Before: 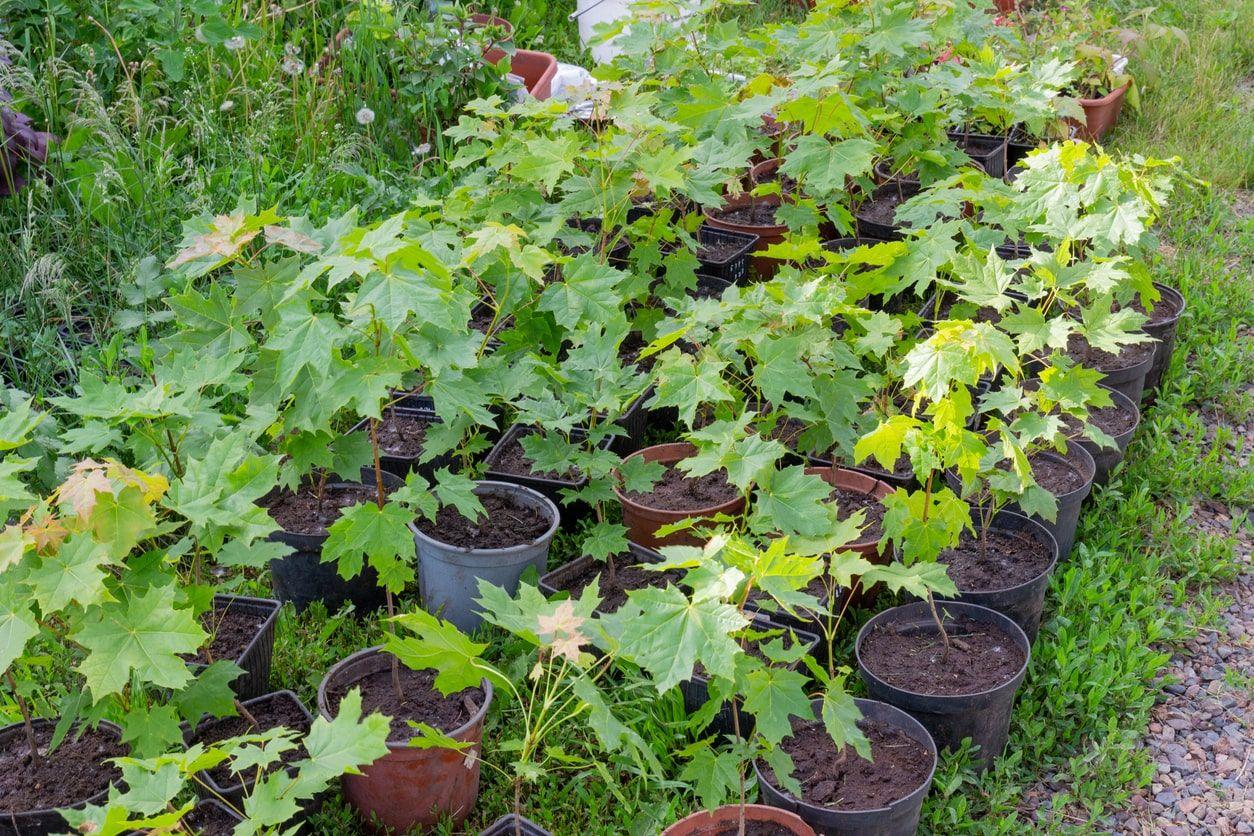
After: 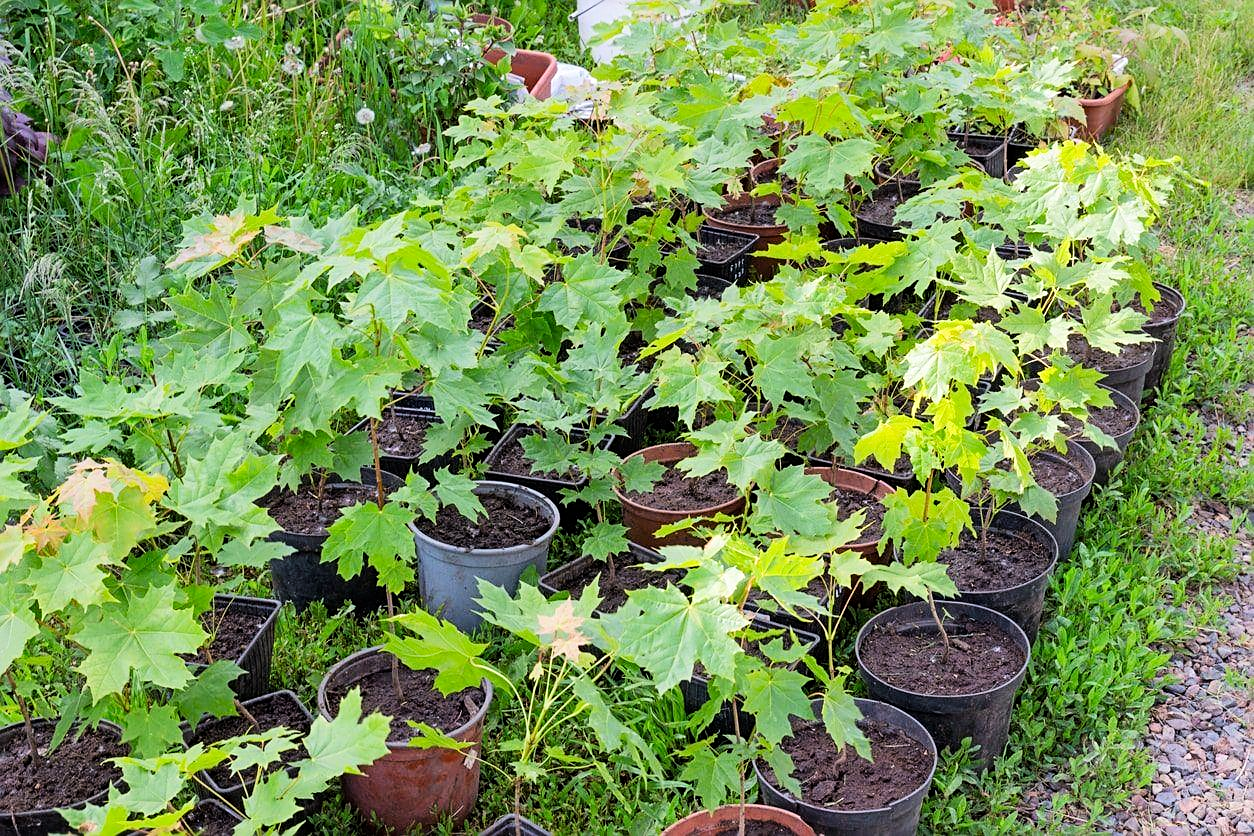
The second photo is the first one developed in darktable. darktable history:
tone curve: curves: ch0 [(0, 0) (0.004, 0.001) (0.133, 0.112) (0.325, 0.362) (0.832, 0.893) (1, 1)], color space Lab, linked channels, preserve colors none
sharpen: on, module defaults
white balance: emerald 1
